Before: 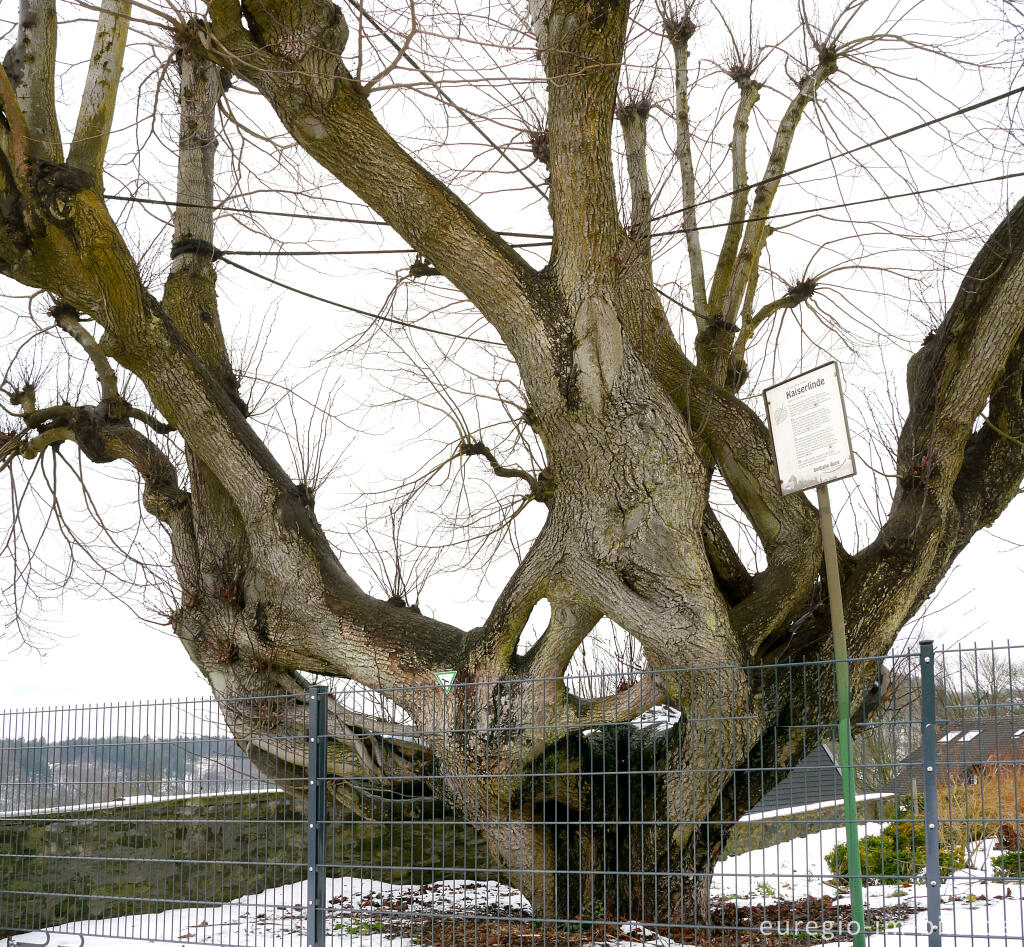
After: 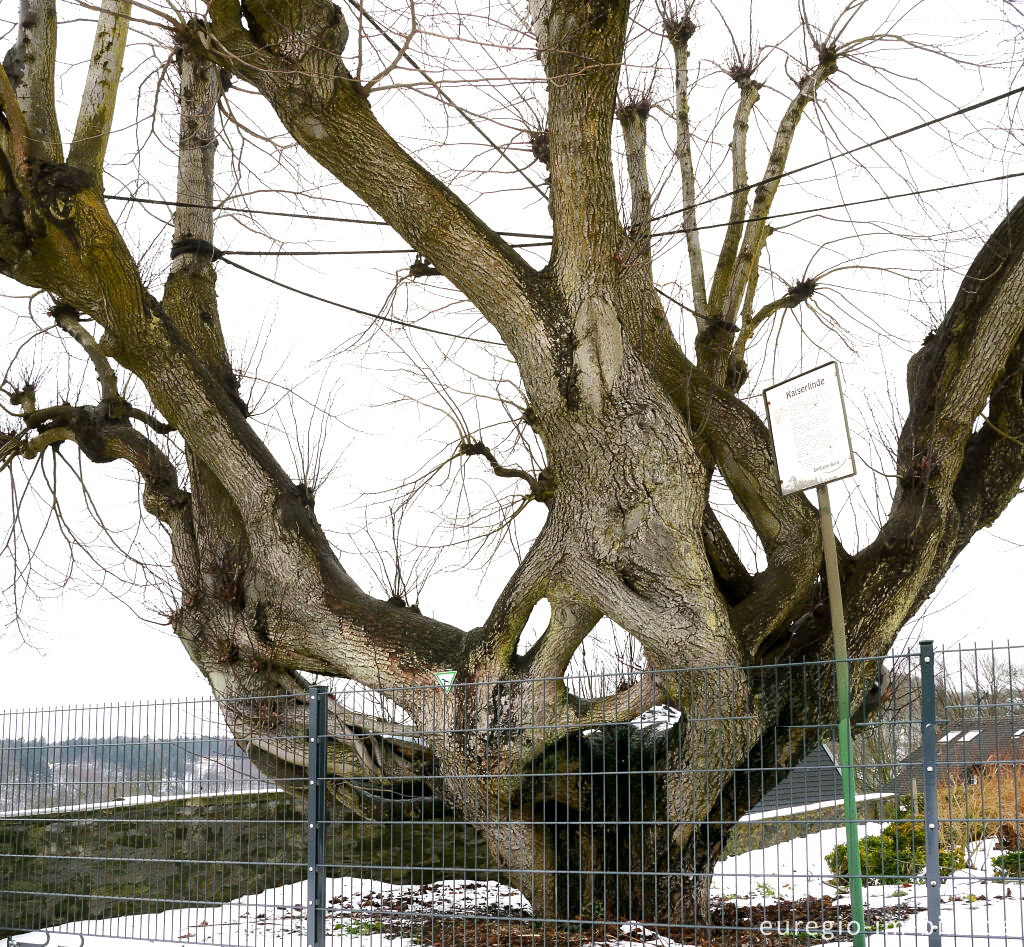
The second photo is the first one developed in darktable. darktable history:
tone equalizer: -8 EV -0.386 EV, -7 EV -0.383 EV, -6 EV -0.361 EV, -5 EV -0.233 EV, -3 EV 0.253 EV, -2 EV 0.34 EV, -1 EV 0.383 EV, +0 EV 0.41 EV, edges refinement/feathering 500, mask exposure compensation -1.57 EV, preserve details no
